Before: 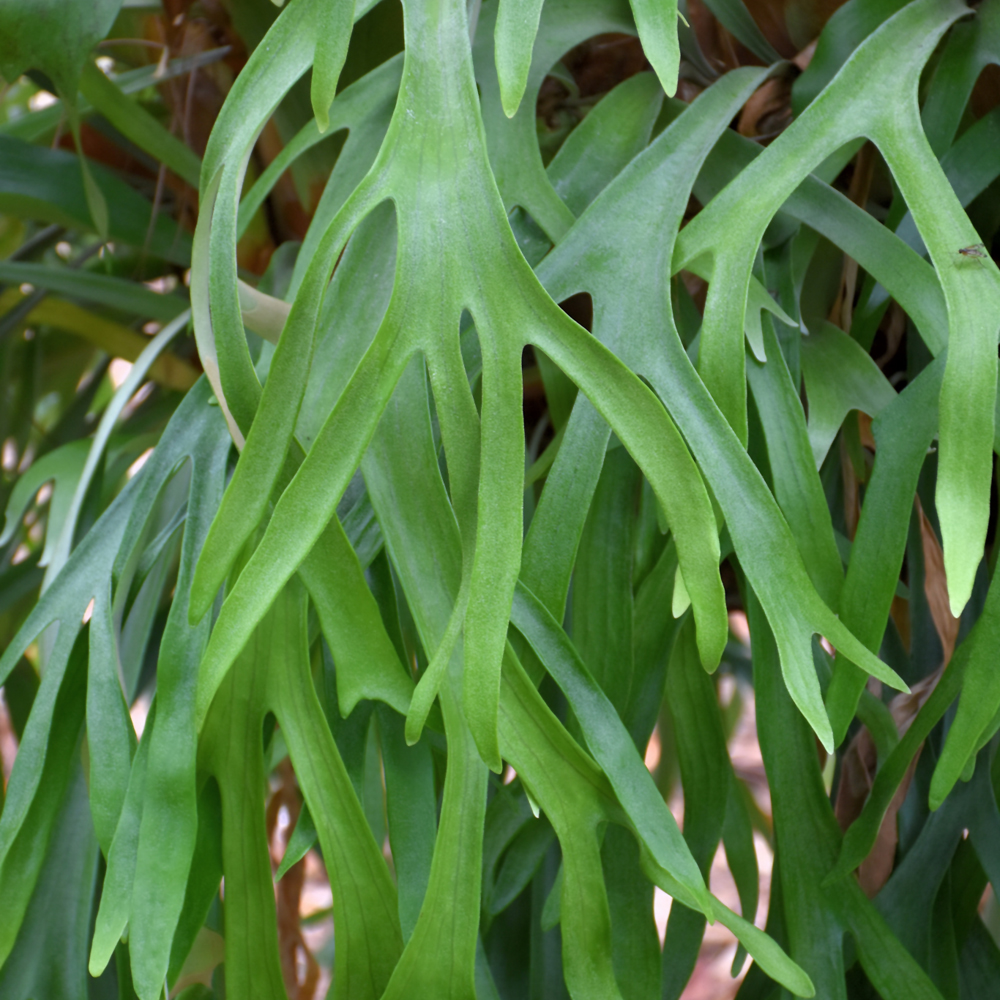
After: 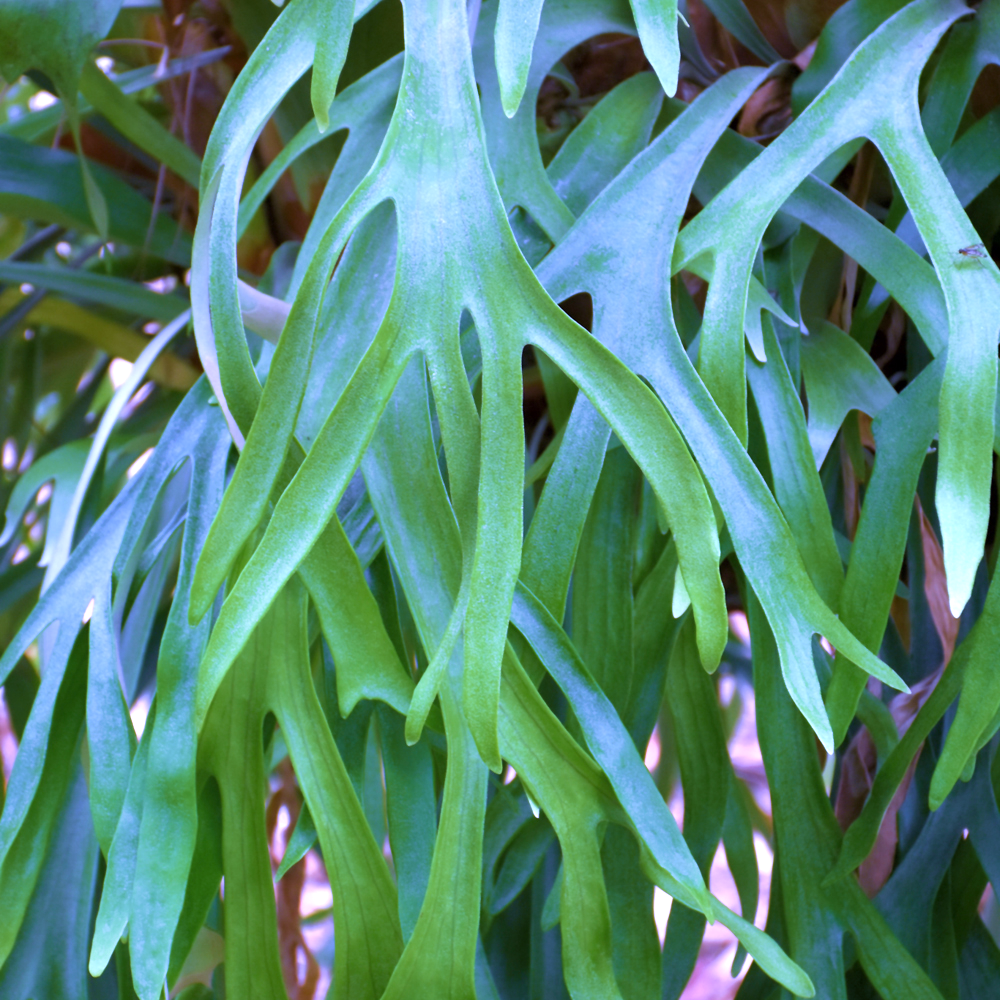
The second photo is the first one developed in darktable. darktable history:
exposure: exposure 0.375 EV, compensate highlight preservation false
white balance: red 0.98, blue 1.61
velvia: on, module defaults
